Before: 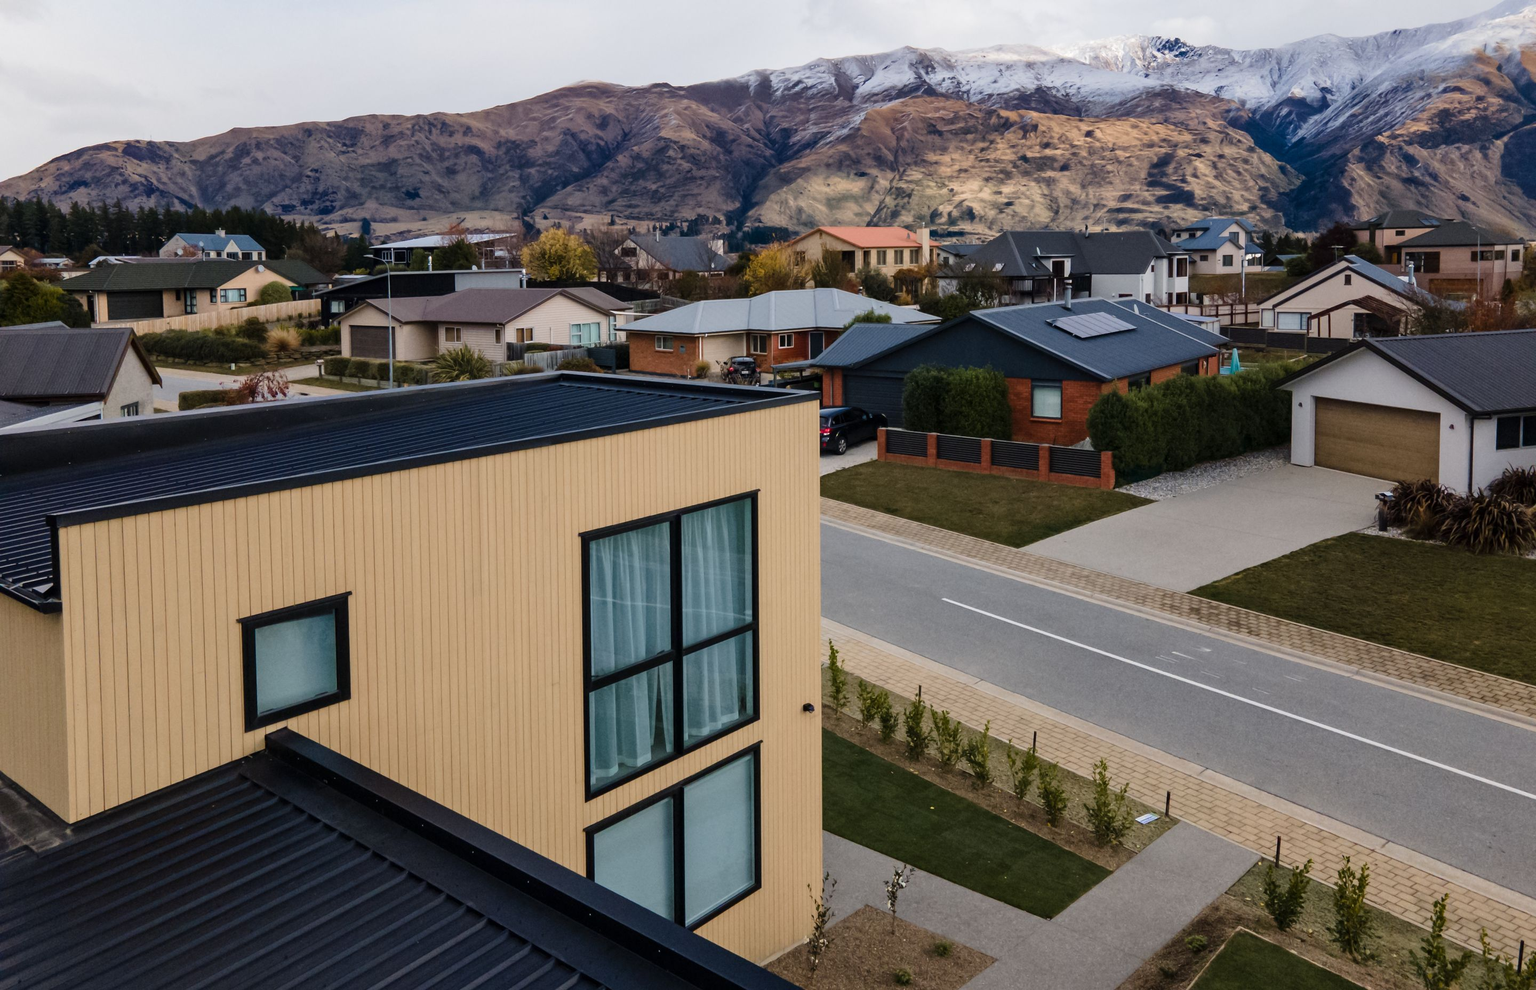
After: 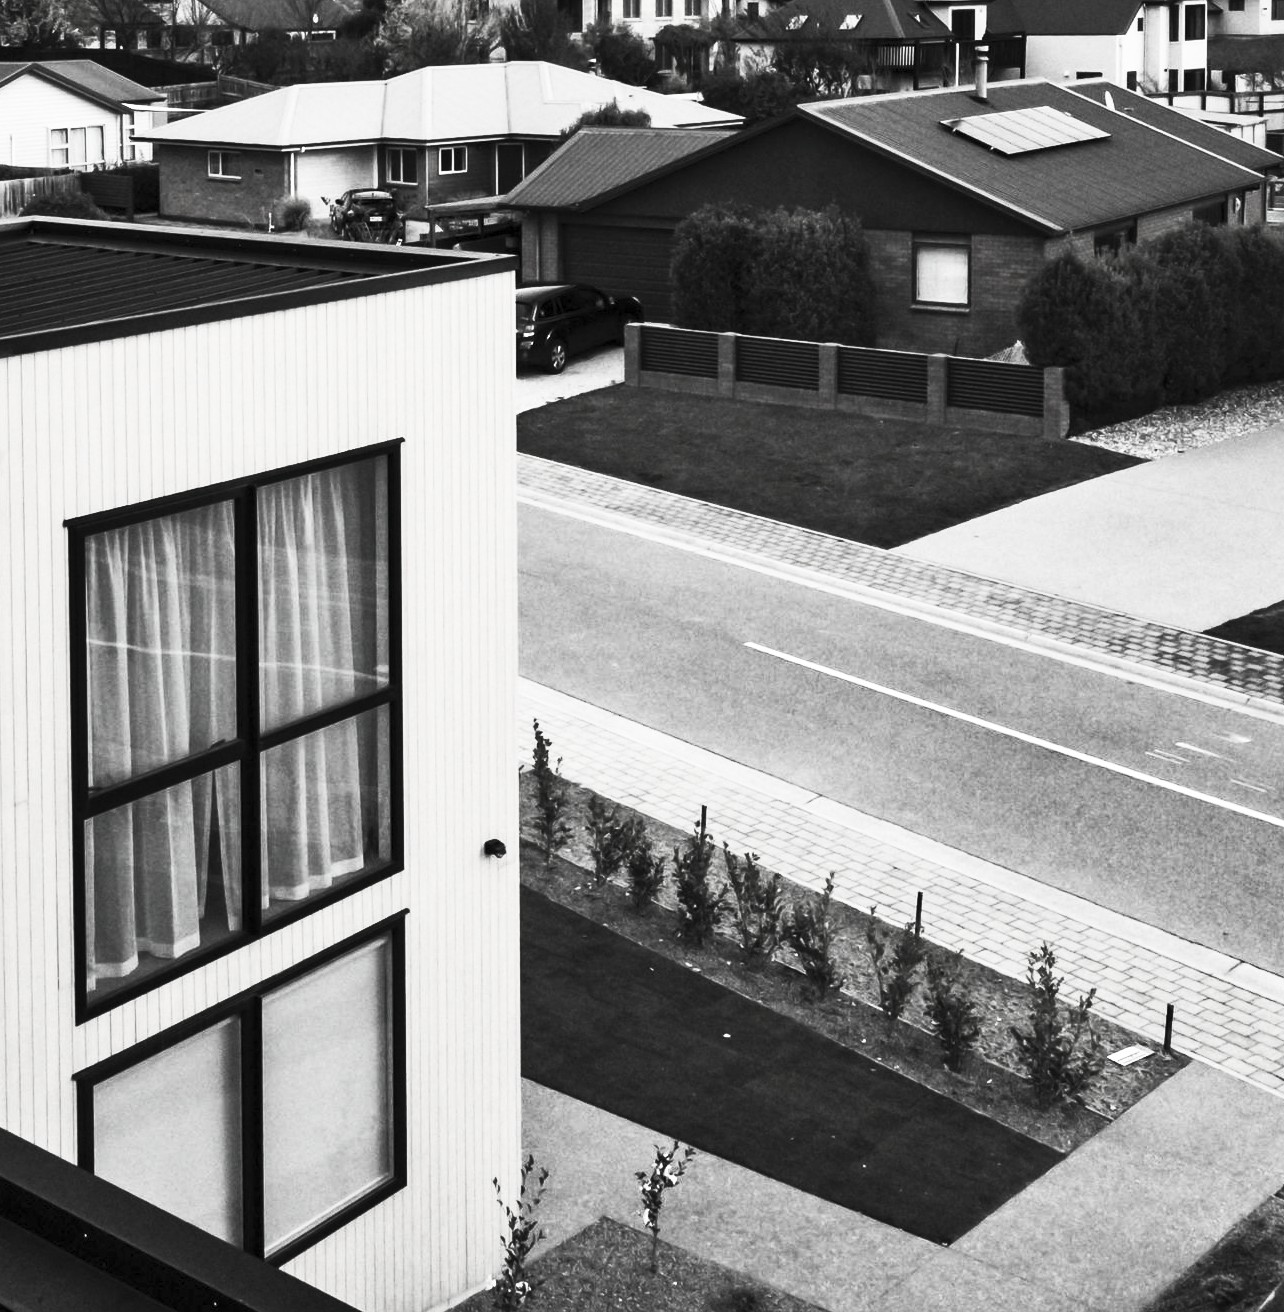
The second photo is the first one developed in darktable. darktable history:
shadows and highlights: low approximation 0.01, soften with gaussian
exposure: exposure -0.041 EV, compensate exposure bias true, compensate highlight preservation false
contrast brightness saturation: contrast 0.519, brightness 0.468, saturation -0.987
base curve: preserve colors none
crop: left 35.464%, top 25.854%, right 19.941%, bottom 3.407%
color balance rgb: linear chroma grading › global chroma 0.781%, perceptual saturation grading › global saturation 25.473%, perceptual brilliance grading › global brilliance 19.735%, perceptual brilliance grading › shadows -40.037%, global vibrance 20%
